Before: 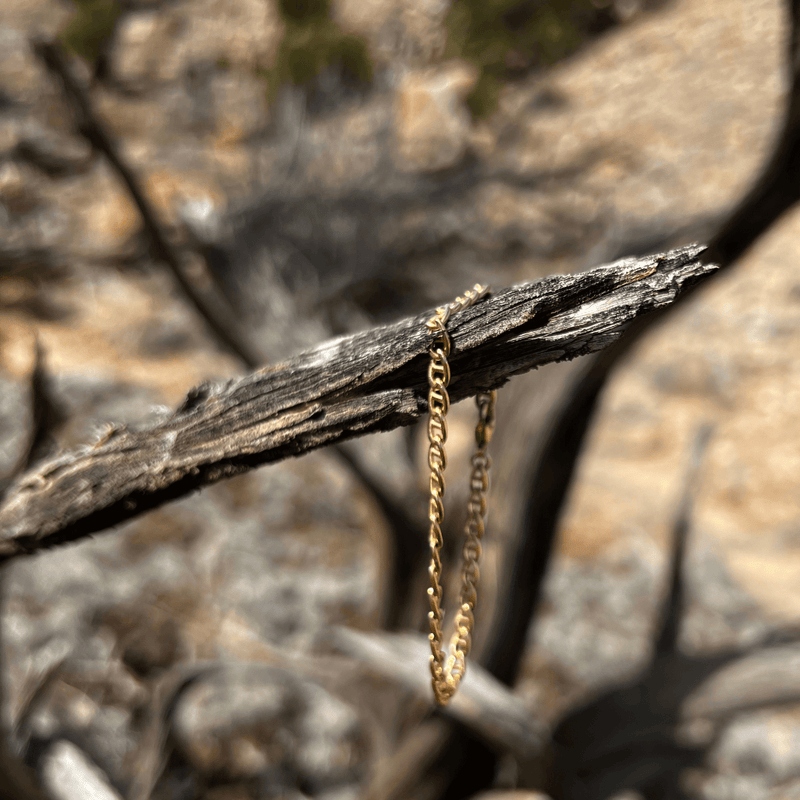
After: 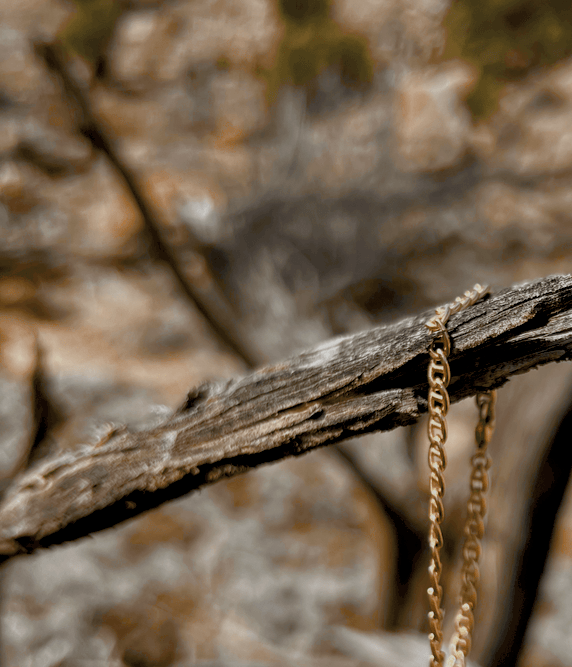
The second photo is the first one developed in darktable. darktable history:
crop: right 28.481%, bottom 16.598%
color correction: highlights b* -0.024, saturation 0.572
color zones: curves: ch0 [(0, 0.363) (0.128, 0.373) (0.25, 0.5) (0.402, 0.407) (0.521, 0.525) (0.63, 0.559) (0.729, 0.662) (0.867, 0.471)]; ch1 [(0, 0.515) (0.136, 0.618) (0.25, 0.5) (0.378, 0) (0.516, 0) (0.622, 0.593) (0.737, 0.819) (0.87, 0.593)]; ch2 [(0, 0.529) (0.128, 0.471) (0.282, 0.451) (0.386, 0.662) (0.516, 0.525) (0.633, 0.554) (0.75, 0.62) (0.875, 0.441)]
color balance rgb: global offset › luminance -0.483%, linear chroma grading › global chroma 15.57%, perceptual saturation grading › global saturation 24.642%, perceptual saturation grading › highlights -50.968%, perceptual saturation grading › mid-tones 19.357%, perceptual saturation grading › shadows 61.725%, global vibrance 23.717%, contrast -24.625%
